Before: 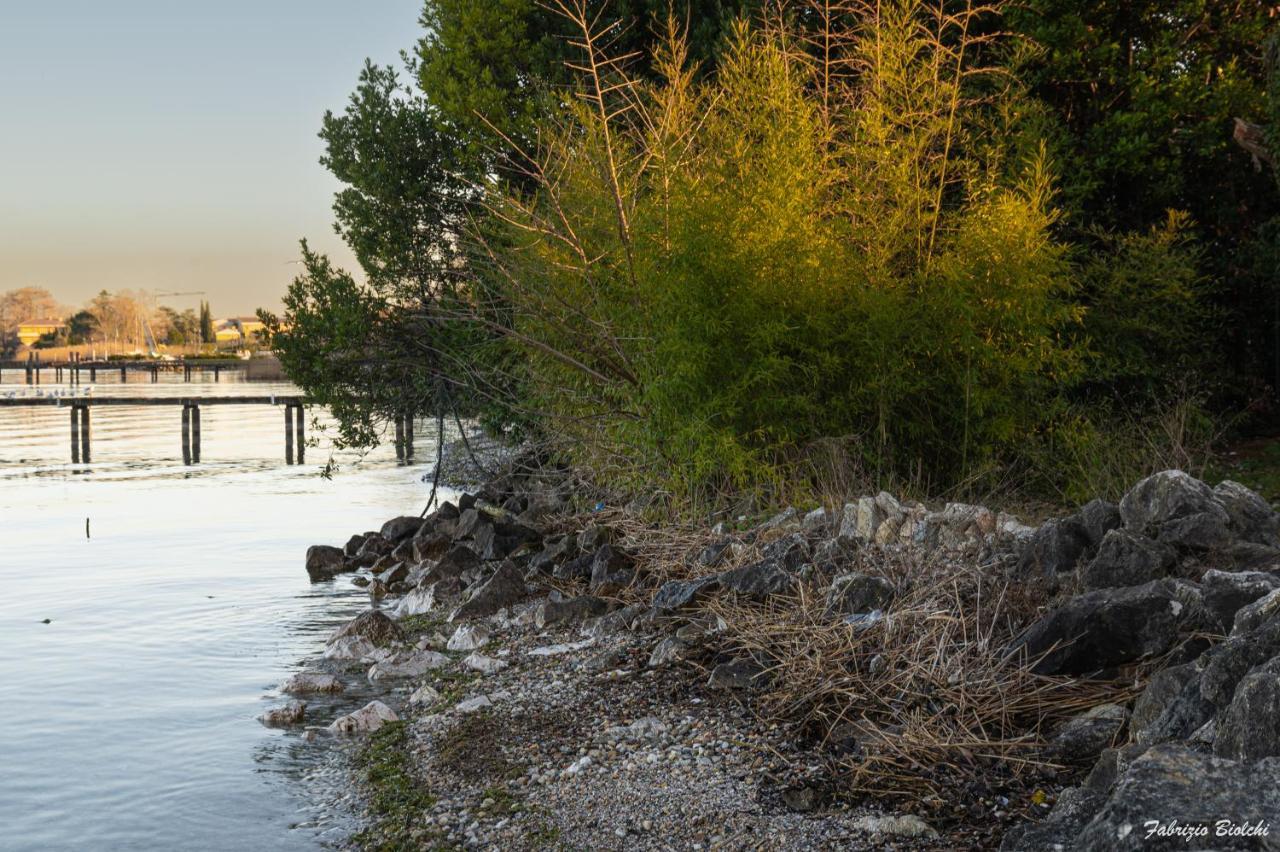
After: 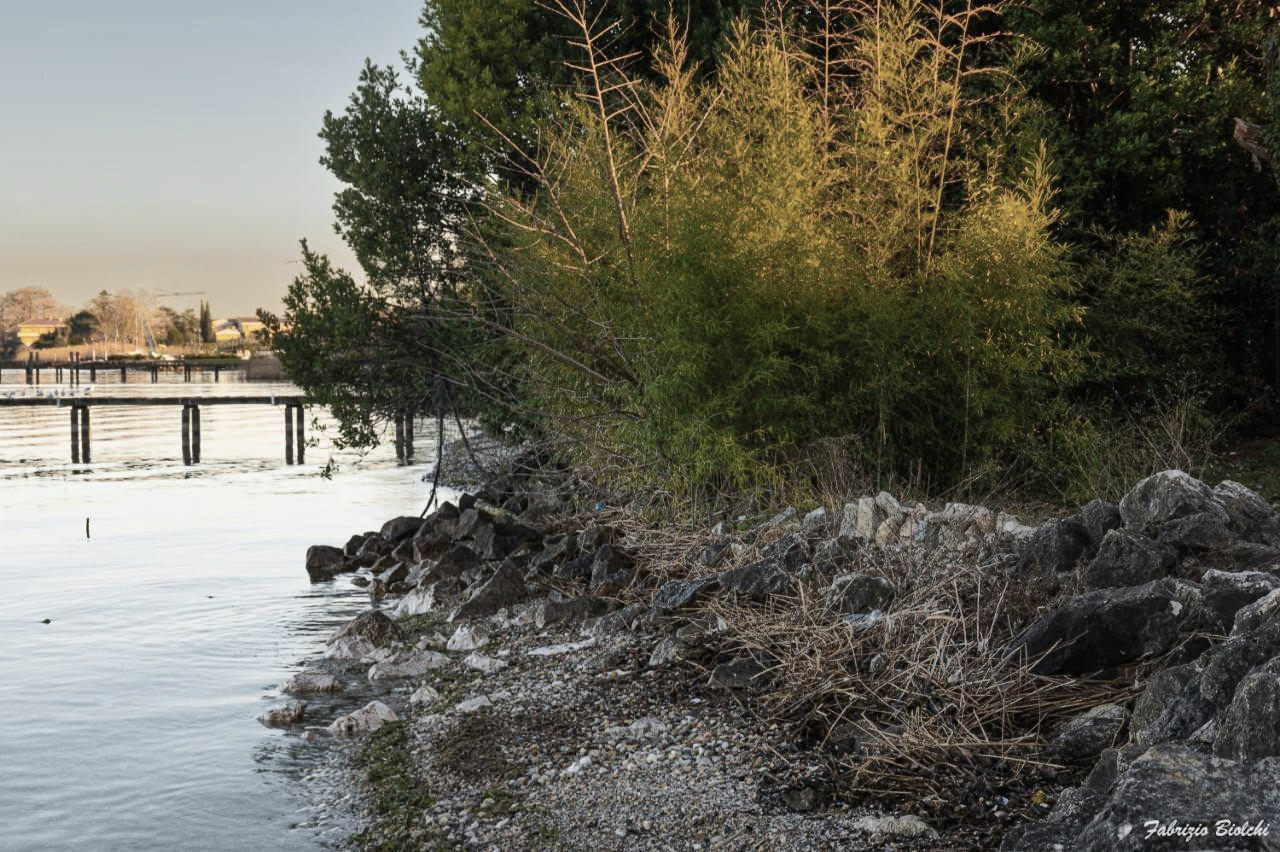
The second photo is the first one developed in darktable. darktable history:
shadows and highlights: shadows 29.27, highlights -28.99, low approximation 0.01, soften with gaussian
contrast brightness saturation: contrast 0.097, saturation -0.303
